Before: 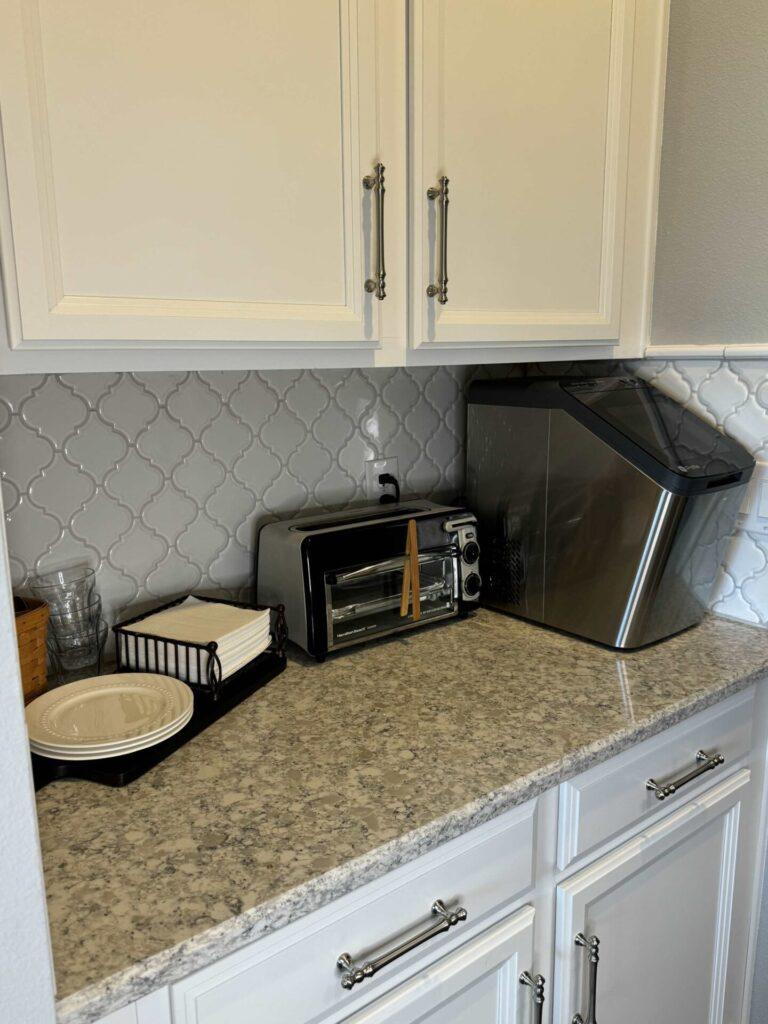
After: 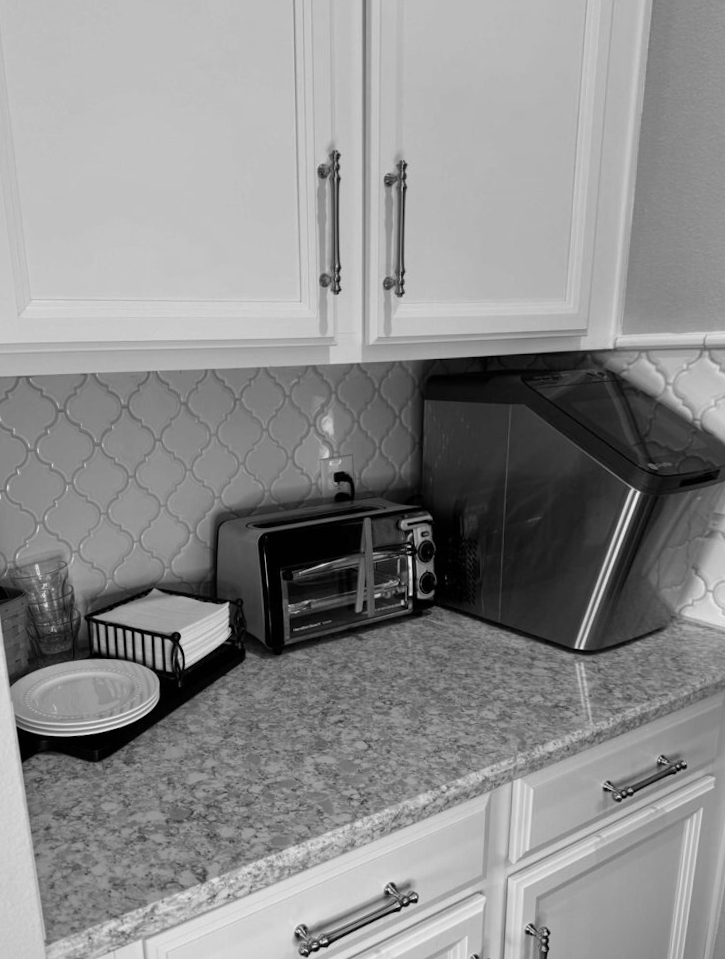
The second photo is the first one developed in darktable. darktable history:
rotate and perspective: rotation 0.062°, lens shift (vertical) 0.115, lens shift (horizontal) -0.133, crop left 0.047, crop right 0.94, crop top 0.061, crop bottom 0.94
monochrome: a -35.87, b 49.73, size 1.7
